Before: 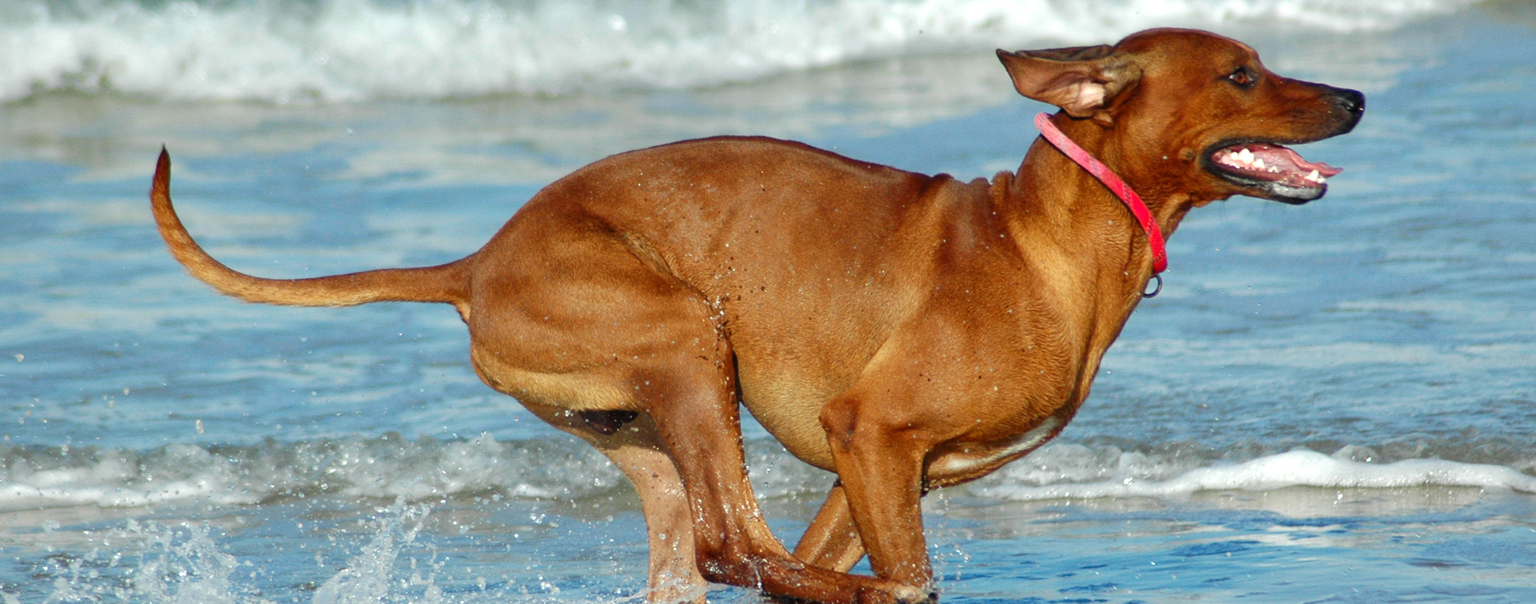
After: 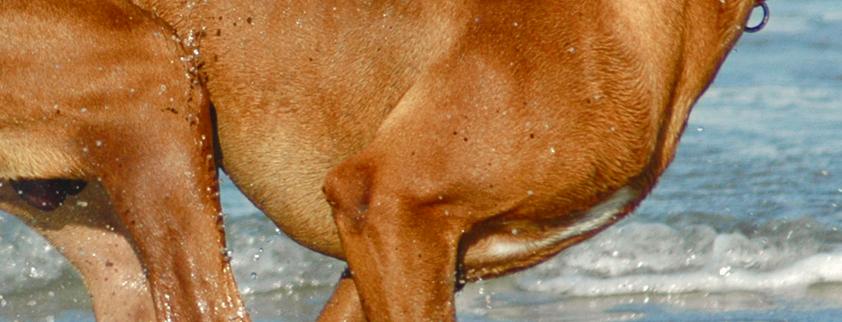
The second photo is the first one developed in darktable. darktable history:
crop: left 37.221%, top 45.169%, right 20.63%, bottom 13.777%
color balance rgb: shadows lift › chroma 2%, shadows lift › hue 250°, power › hue 326.4°, highlights gain › chroma 2%, highlights gain › hue 64.8°, global offset › luminance 0.5%, global offset › hue 58.8°, perceptual saturation grading › highlights -25%, perceptual saturation grading › shadows 30%, global vibrance 15%
